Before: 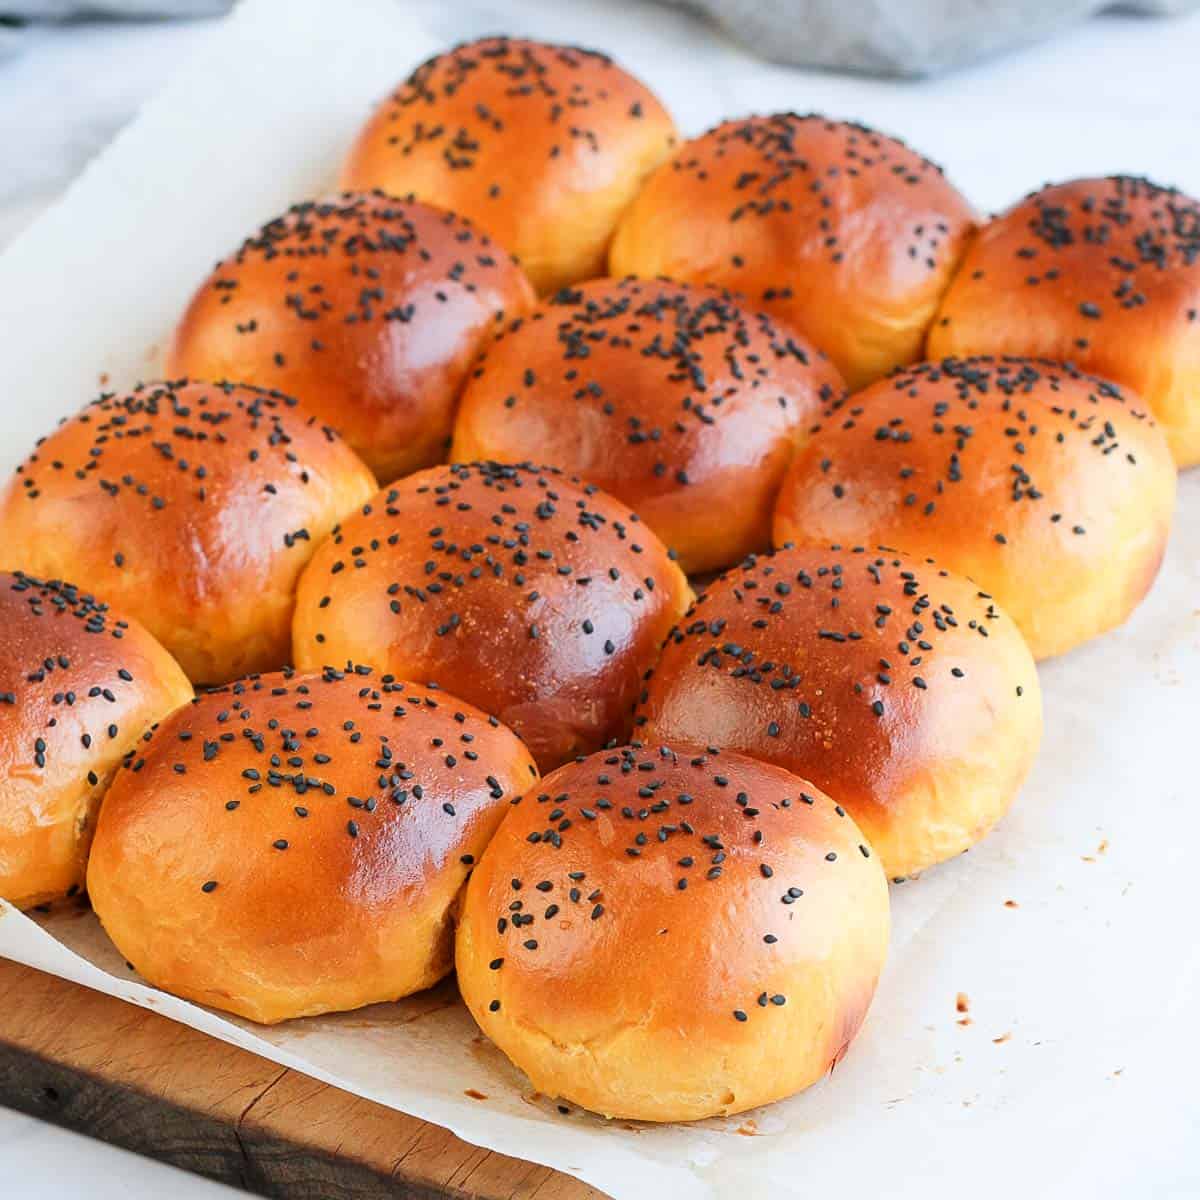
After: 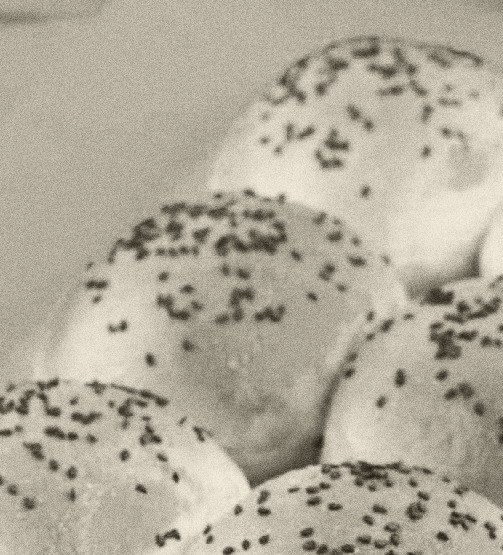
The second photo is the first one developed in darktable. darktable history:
crop and rotate: left 10.817%, top 0.062%, right 47.194%, bottom 53.626%
exposure: black level correction 0.001, exposure 0.5 EV, compensate exposure bias true, compensate highlight preservation false
grain: coarseness 0.09 ISO, strength 40%
color zones: curves: ch0 [(0.018, 0.548) (0.197, 0.654) (0.425, 0.447) (0.605, 0.658) (0.732, 0.579)]; ch1 [(0.105, 0.531) (0.224, 0.531) (0.386, 0.39) (0.618, 0.456) (0.732, 0.456) (0.956, 0.421)]; ch2 [(0.039, 0.583) (0.215, 0.465) (0.399, 0.544) (0.465, 0.548) (0.614, 0.447) (0.724, 0.43) (0.882, 0.623) (0.956, 0.632)]
colorize: hue 41.44°, saturation 22%, source mix 60%, lightness 10.61%
tone curve: curves: ch0 [(0, 0.012) (0.031, 0.02) (0.12, 0.083) (0.193, 0.171) (0.277, 0.279) (0.45, 0.52) (0.568, 0.676) (0.678, 0.777) (0.875, 0.92) (1, 0.965)]; ch1 [(0, 0) (0.243, 0.245) (0.402, 0.41) (0.493, 0.486) (0.508, 0.507) (0.531, 0.53) (0.551, 0.564) (0.646, 0.672) (0.694, 0.732) (1, 1)]; ch2 [(0, 0) (0.249, 0.216) (0.356, 0.343) (0.424, 0.442) (0.476, 0.482) (0.498, 0.502) (0.517, 0.517) (0.532, 0.545) (0.562, 0.575) (0.614, 0.644) (0.706, 0.748) (0.808, 0.809) (0.991, 0.968)], color space Lab, independent channels, preserve colors none
